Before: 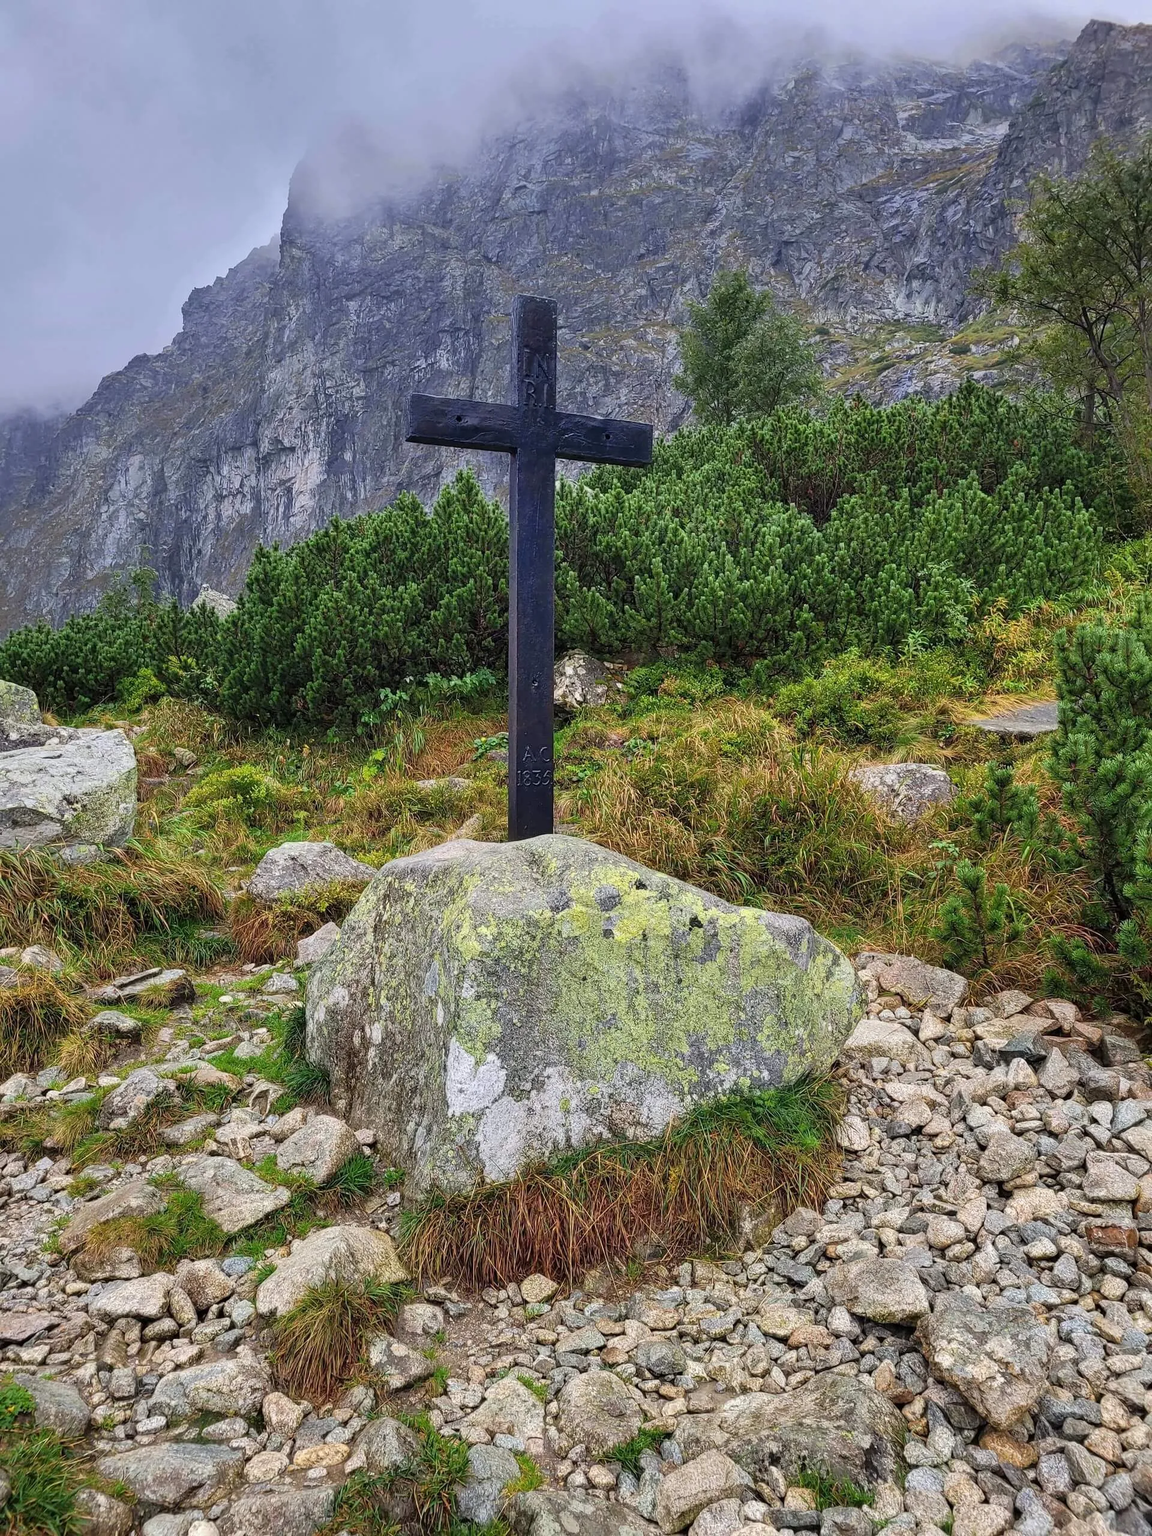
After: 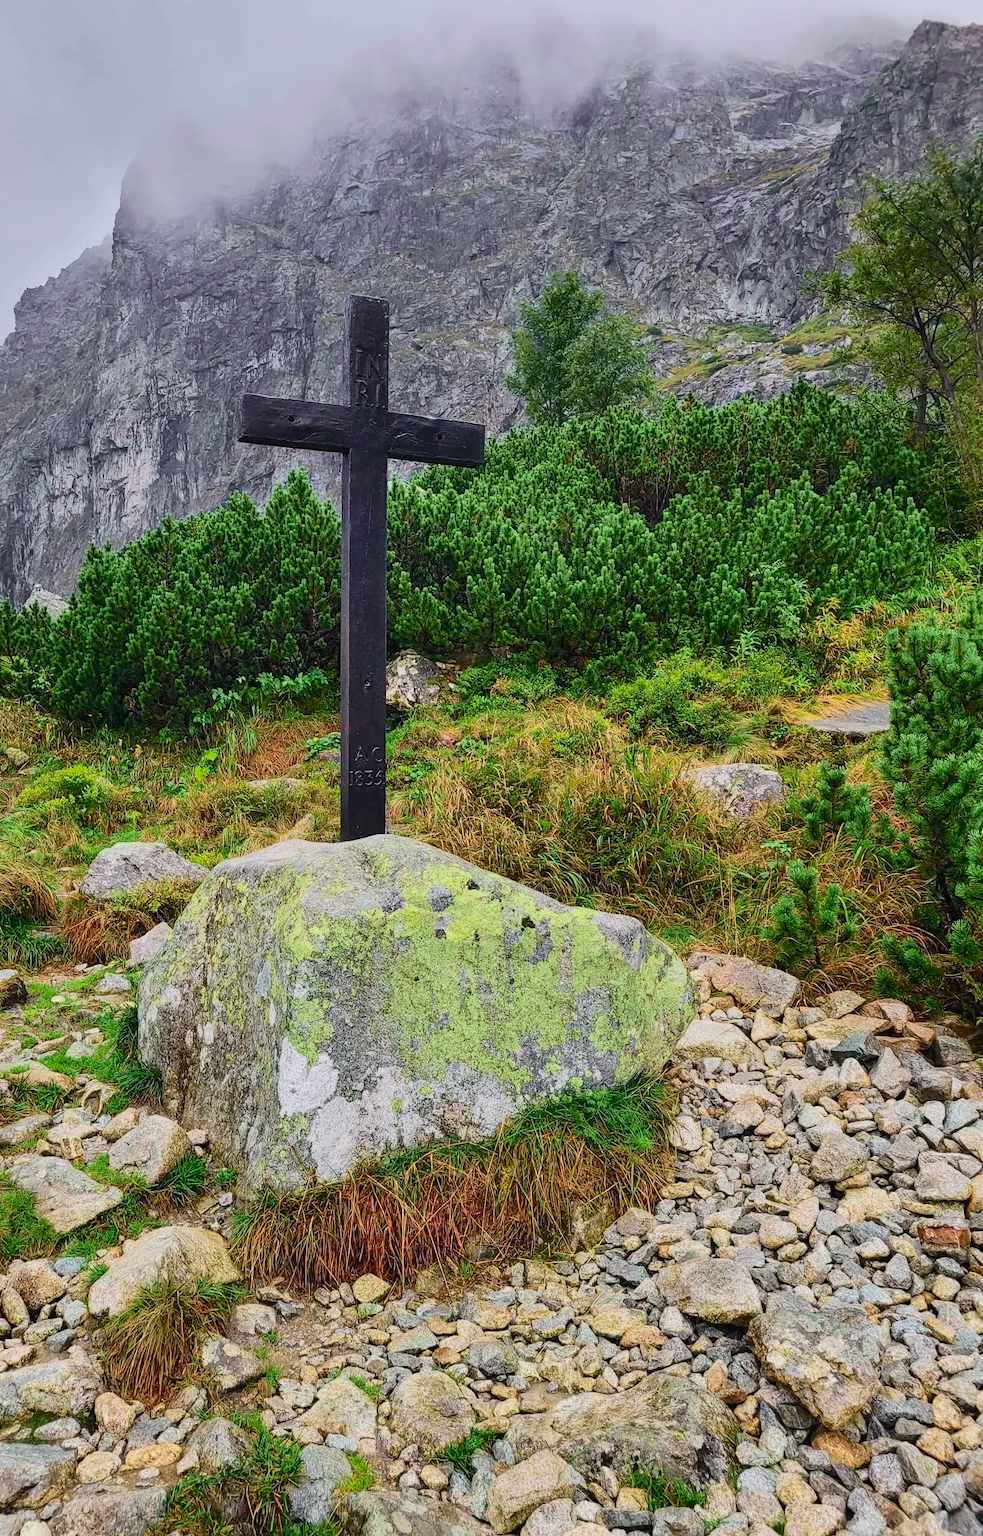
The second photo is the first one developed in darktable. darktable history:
crop and rotate: left 14.584%
tone curve: curves: ch0 [(0, 0.018) (0.036, 0.038) (0.15, 0.131) (0.27, 0.247) (0.503, 0.556) (0.763, 0.785) (1, 0.919)]; ch1 [(0, 0) (0.203, 0.158) (0.333, 0.283) (0.451, 0.417) (0.502, 0.5) (0.519, 0.522) (0.562, 0.588) (0.603, 0.664) (0.722, 0.813) (1, 1)]; ch2 [(0, 0) (0.29, 0.295) (0.404, 0.436) (0.497, 0.499) (0.521, 0.523) (0.561, 0.605) (0.639, 0.664) (0.712, 0.764) (1, 1)], color space Lab, independent channels, preserve colors none
